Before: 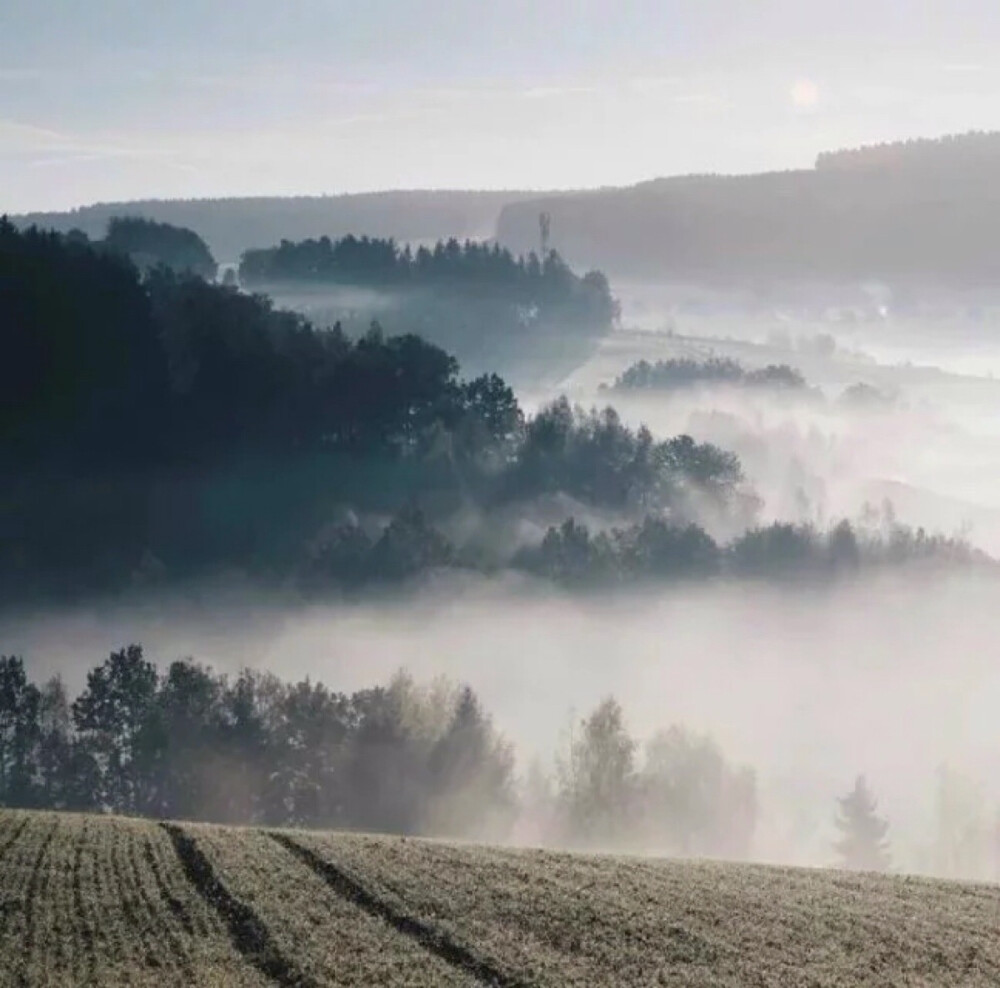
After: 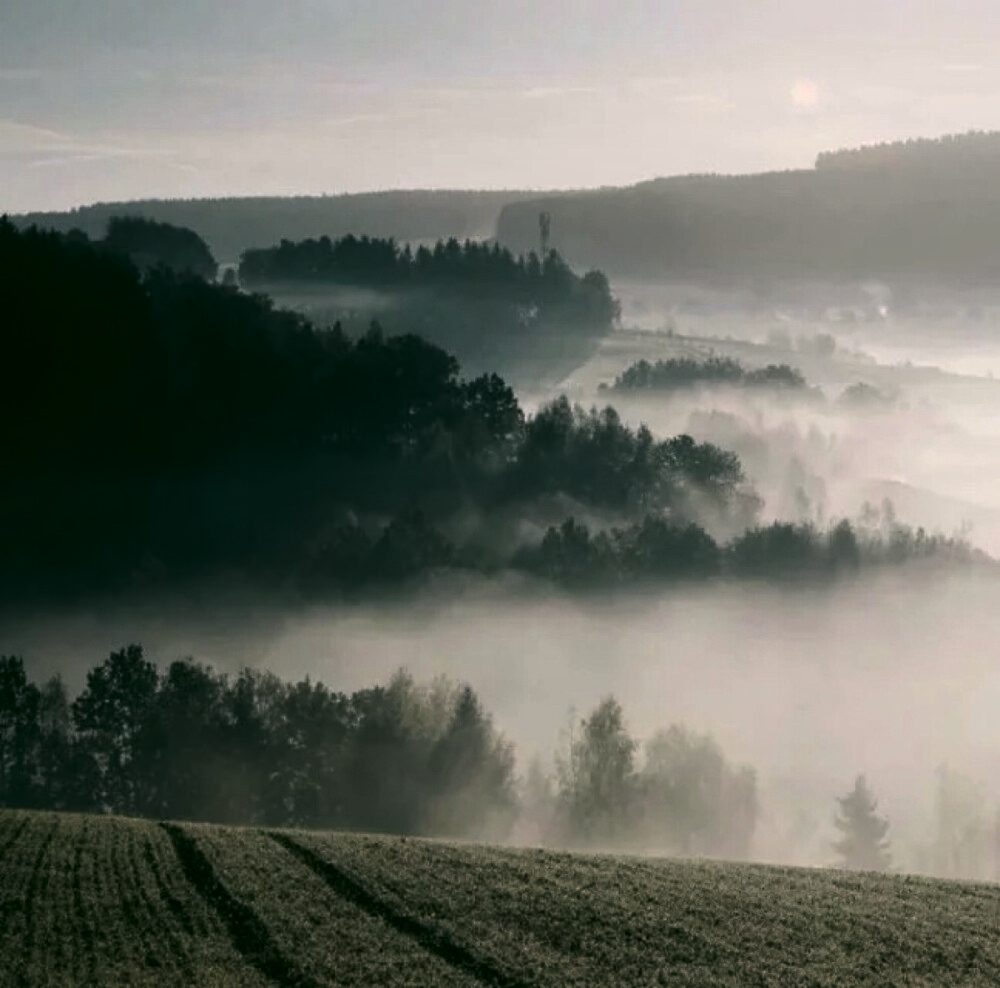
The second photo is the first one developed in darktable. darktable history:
levels: levels [0, 0.618, 1]
shadows and highlights: shadows -24.41, highlights 49.69, soften with gaussian
color correction: highlights a* 4.43, highlights b* 4.94, shadows a* -8.26, shadows b* 4.69
